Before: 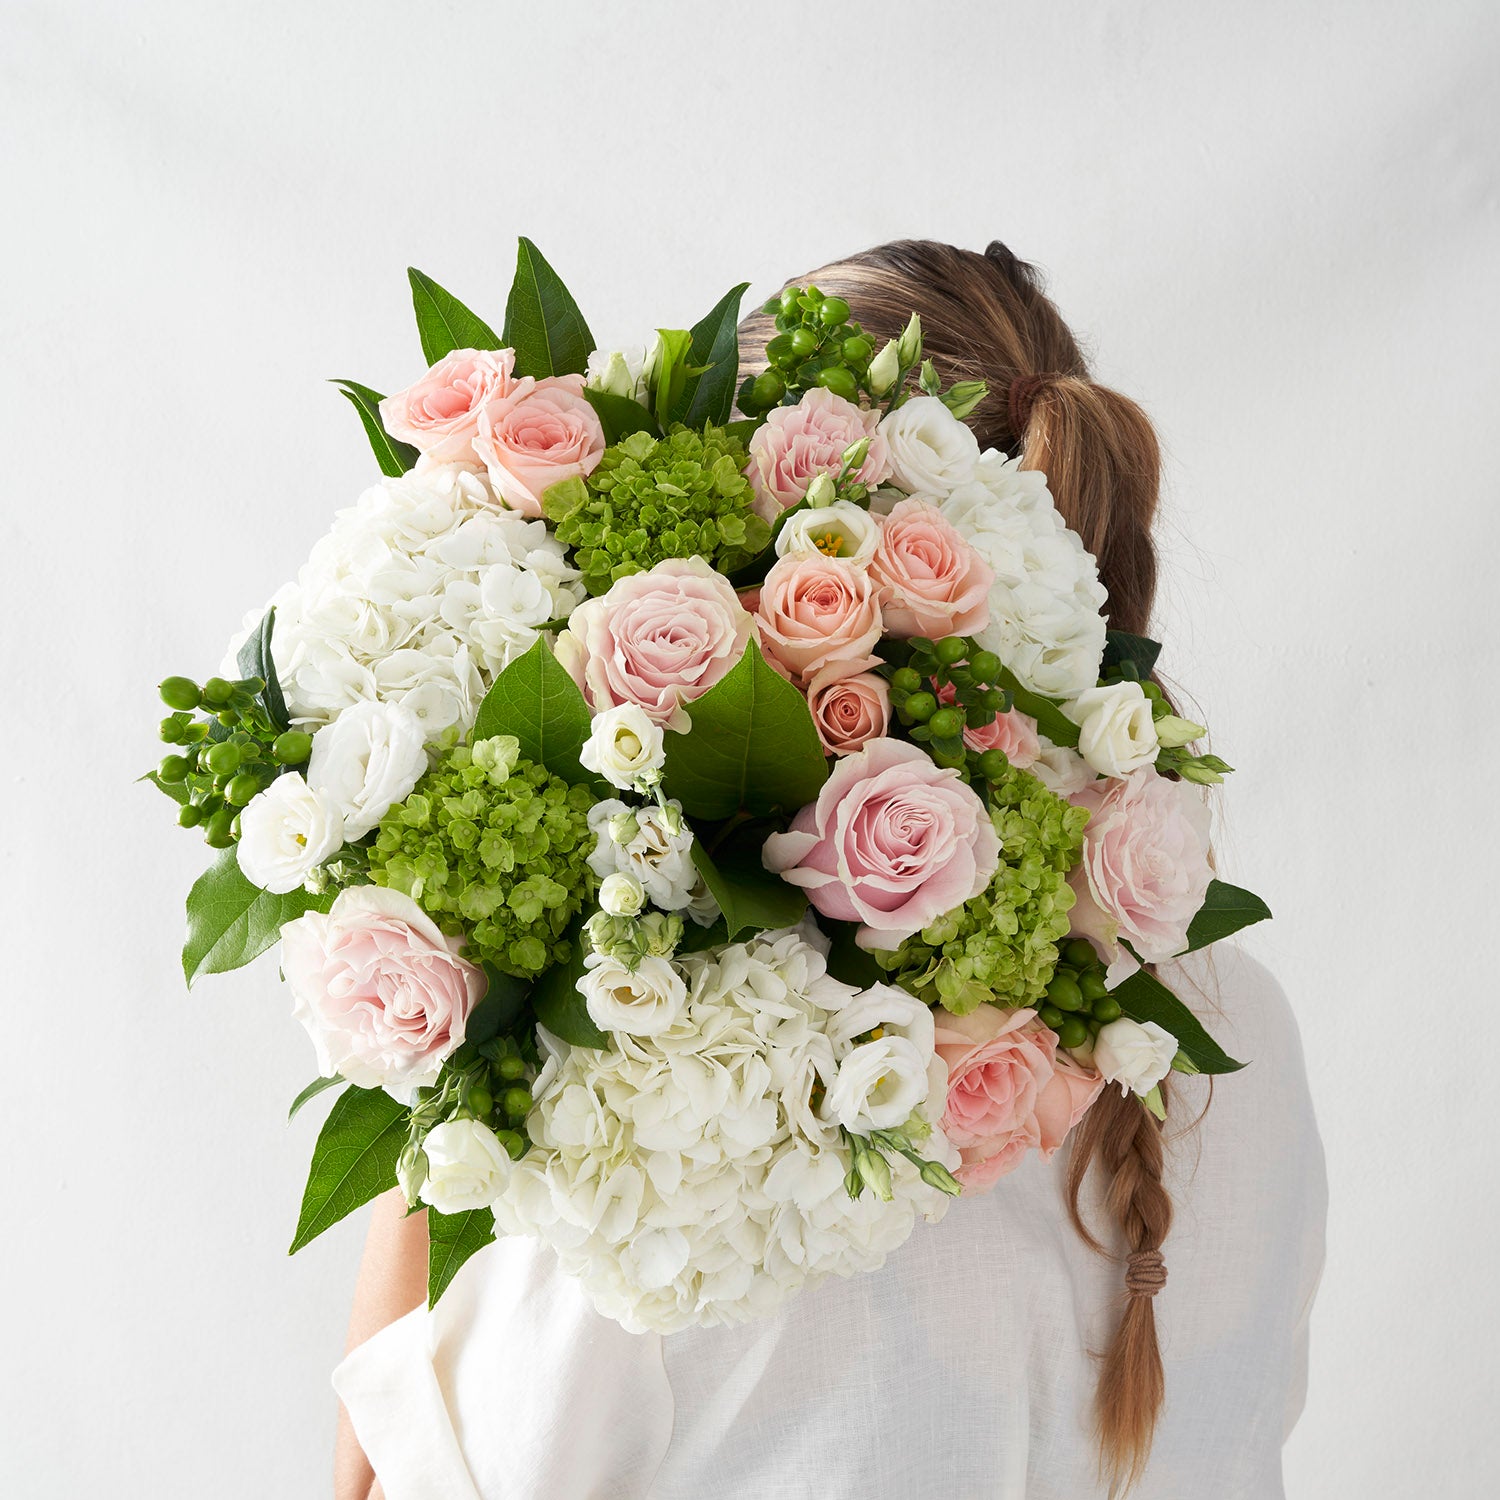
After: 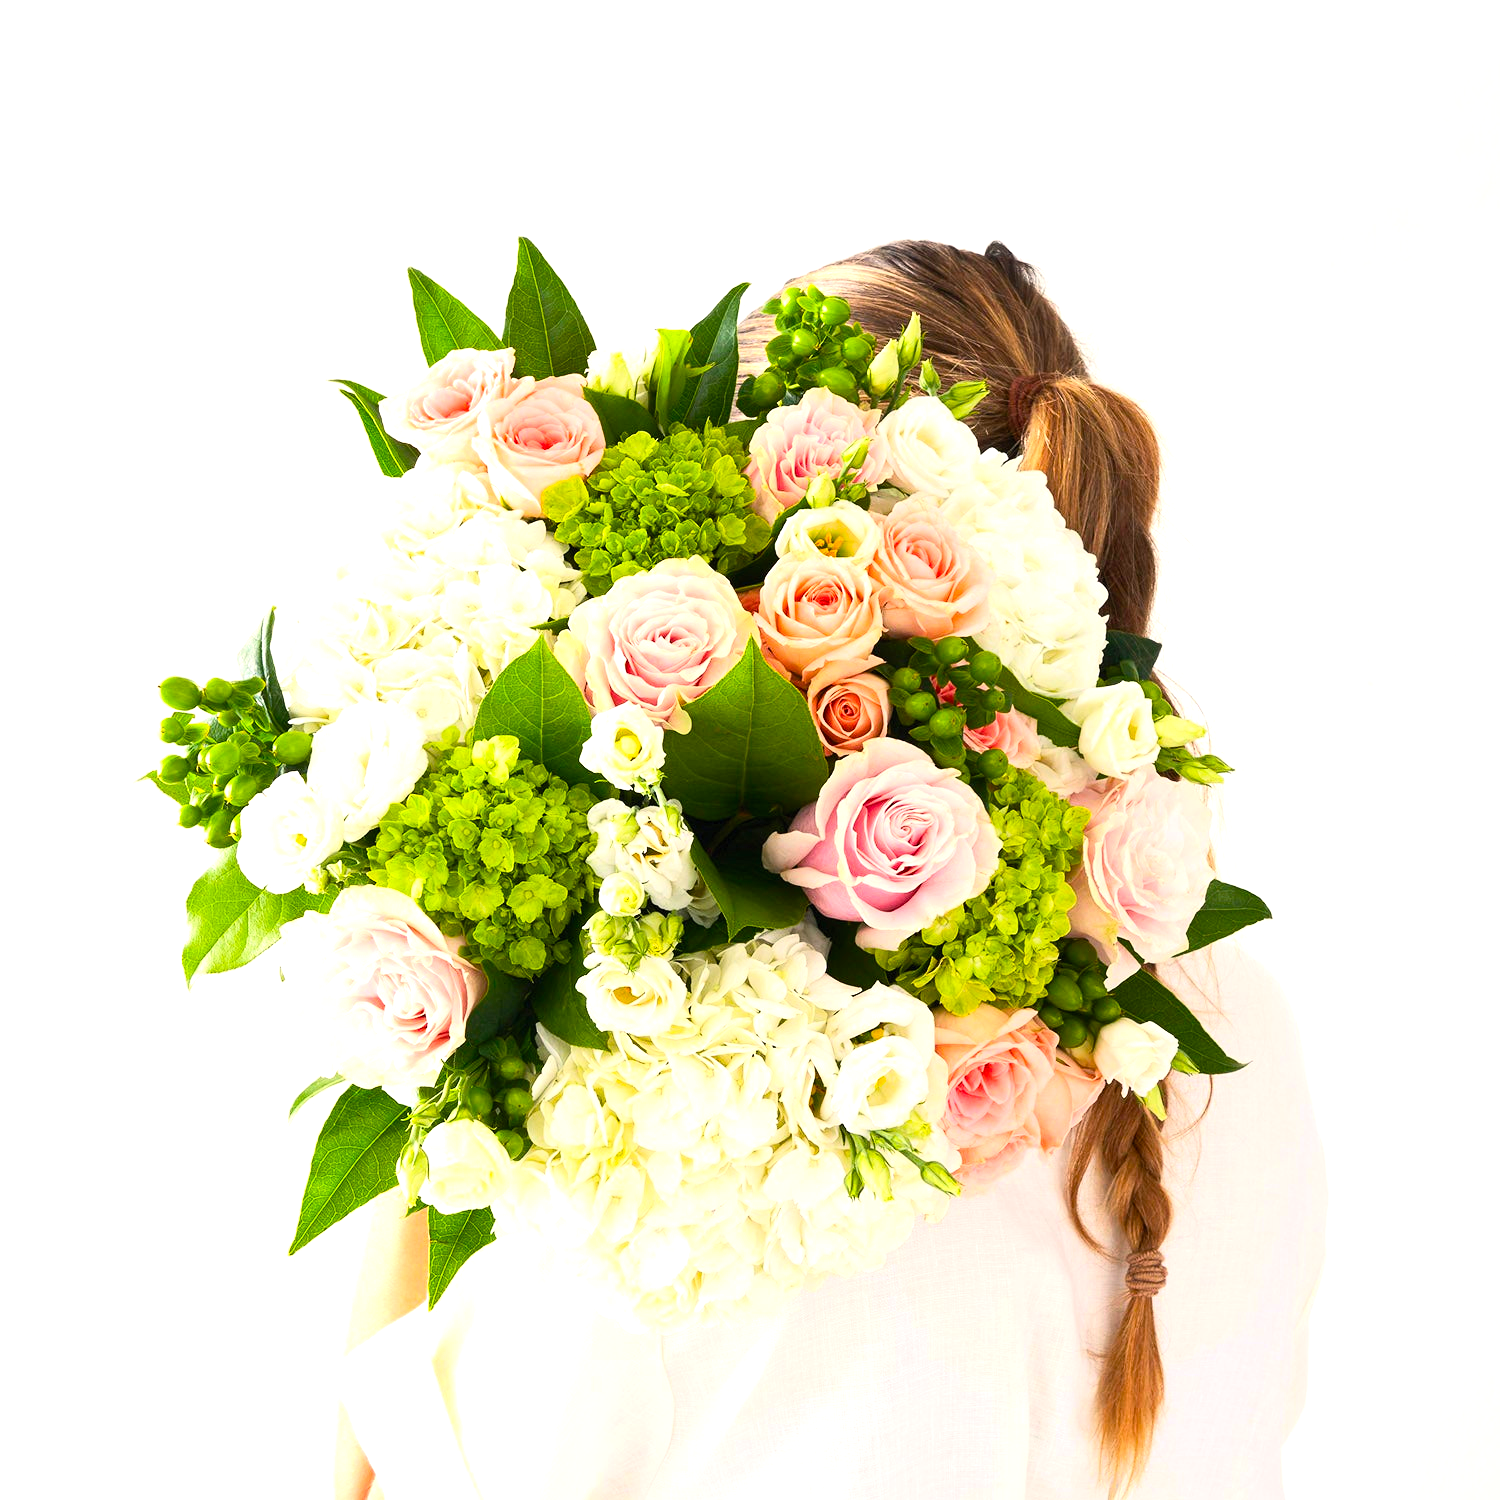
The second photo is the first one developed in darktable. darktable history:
contrast brightness saturation: contrast 0.204, brightness 0.159, saturation 0.225
color balance rgb: shadows lift › luminance -19.939%, highlights gain › chroma 1.127%, highlights gain › hue 53.28°, perceptual saturation grading › global saturation 30.262%, perceptual brilliance grading › global brilliance 25.257%
